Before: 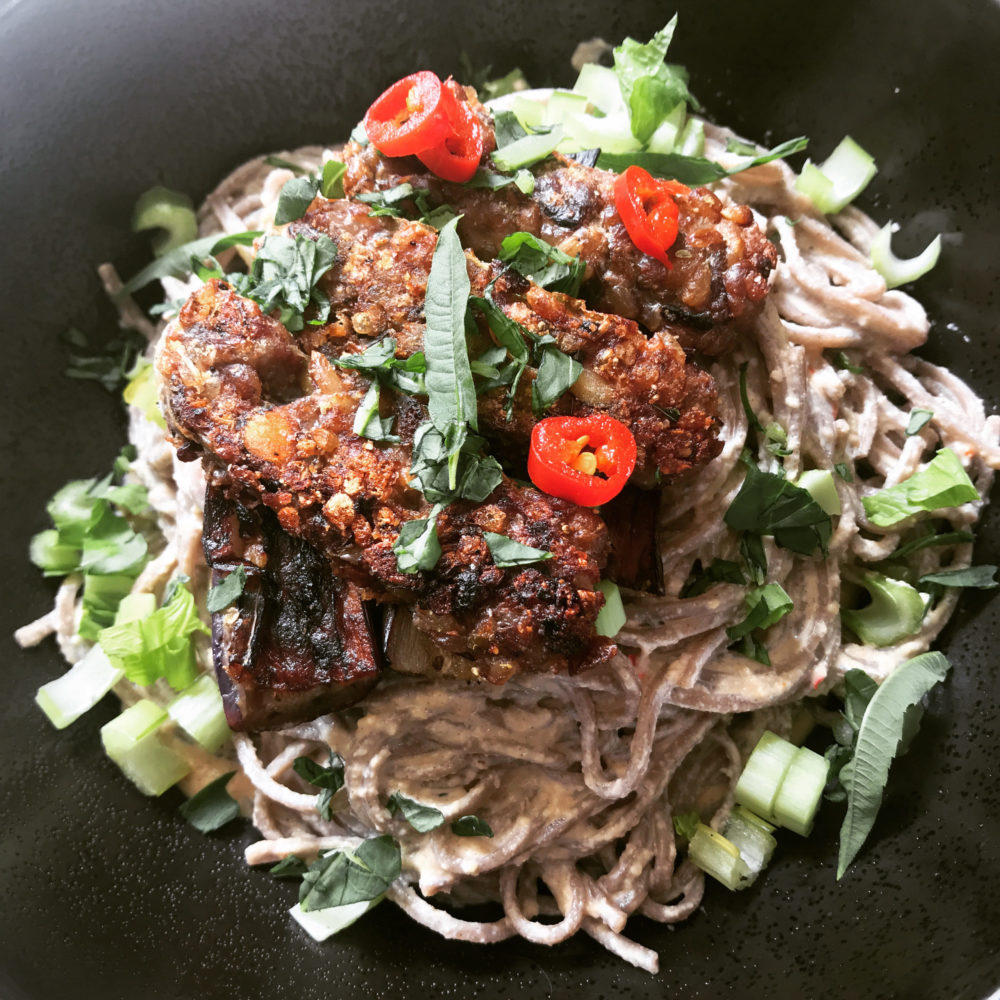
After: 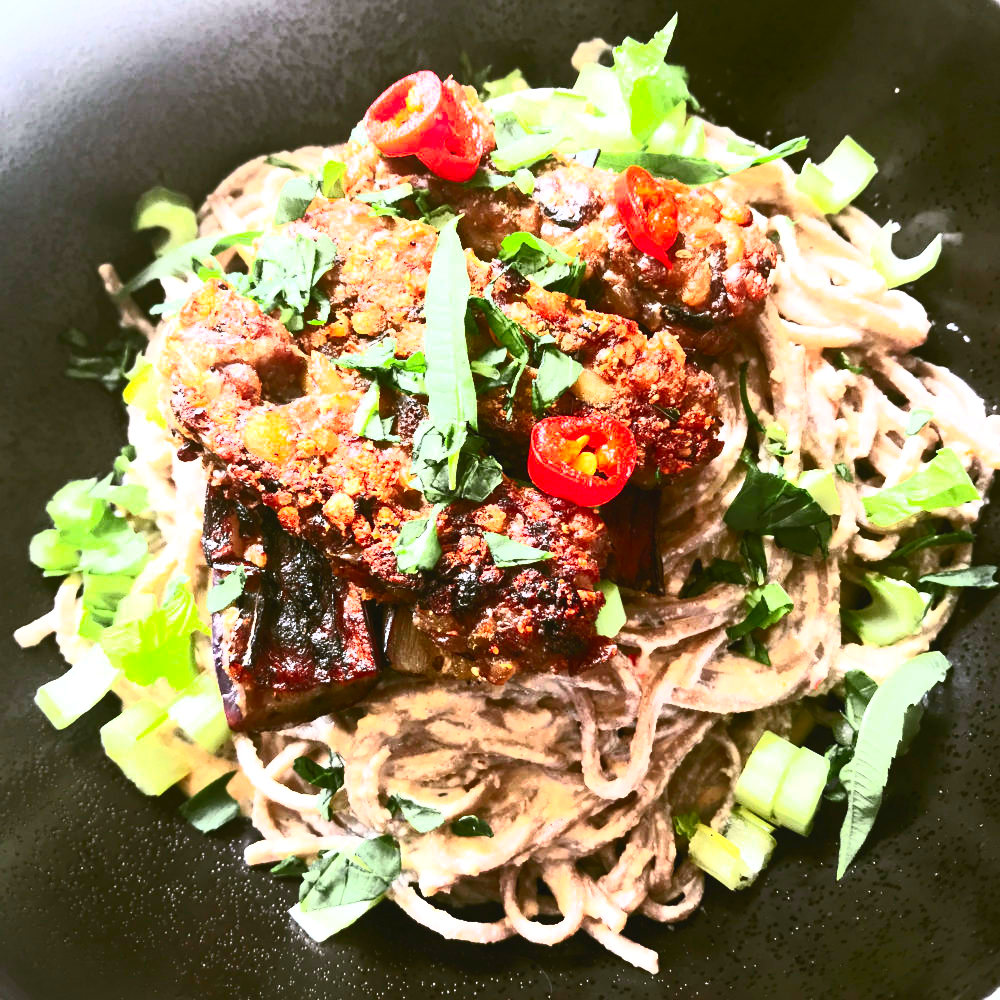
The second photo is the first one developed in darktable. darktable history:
exposure: exposure 0.6 EV, compensate highlight preservation false
contrast brightness saturation: contrast 0.816, brightness 0.6, saturation 0.585
levels: mode automatic
